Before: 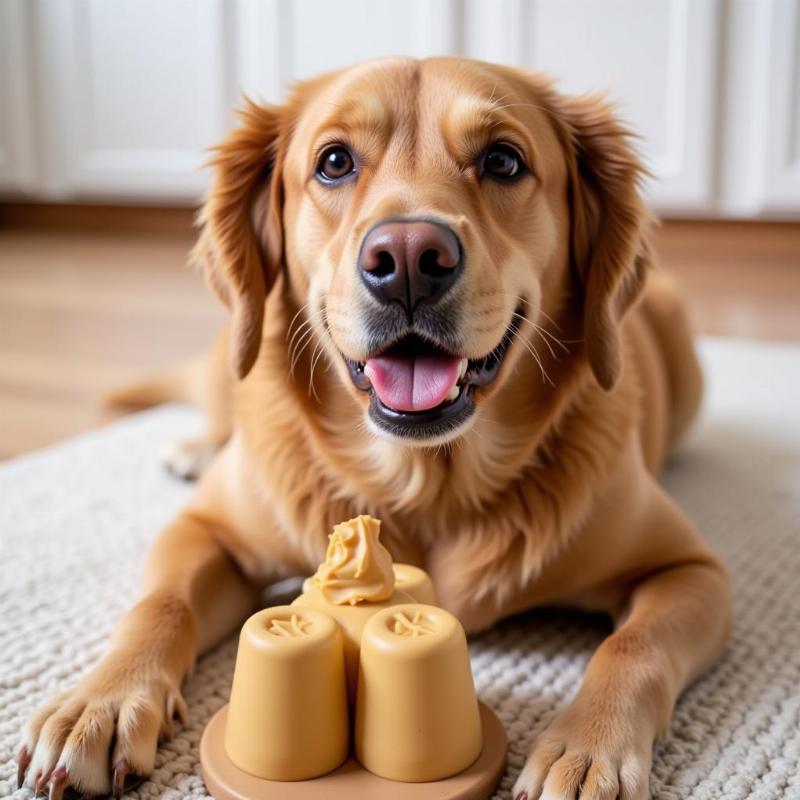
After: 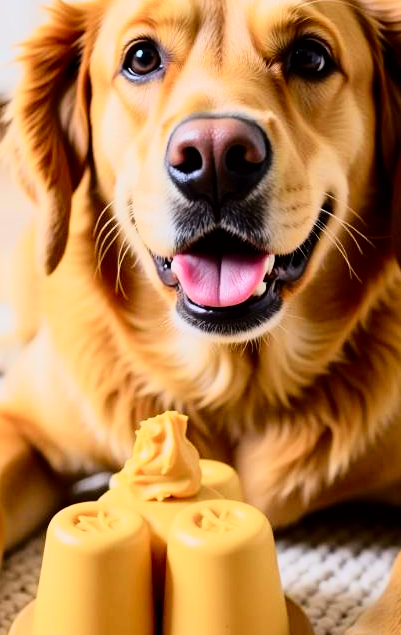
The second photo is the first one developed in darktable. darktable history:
filmic rgb: black relative exposure -7.65 EV, white relative exposure 4.56 EV, hardness 3.61, color science v6 (2022)
crop and rotate: angle 0.024°, left 24.2%, top 13.02%, right 25.542%, bottom 7.489%
exposure: exposure 0.125 EV, compensate highlight preservation false
tone curve: curves: ch0 [(0, 0) (0.187, 0.12) (0.392, 0.438) (0.704, 0.86) (0.858, 0.938) (1, 0.981)]; ch1 [(0, 0) (0.402, 0.36) (0.476, 0.456) (0.498, 0.501) (0.518, 0.521) (0.58, 0.598) (0.619, 0.663) (0.692, 0.744) (1, 1)]; ch2 [(0, 0) (0.427, 0.417) (0.483, 0.481) (0.503, 0.503) (0.526, 0.53) (0.563, 0.585) (0.626, 0.703) (0.699, 0.753) (0.997, 0.858)], color space Lab, independent channels, preserve colors none
